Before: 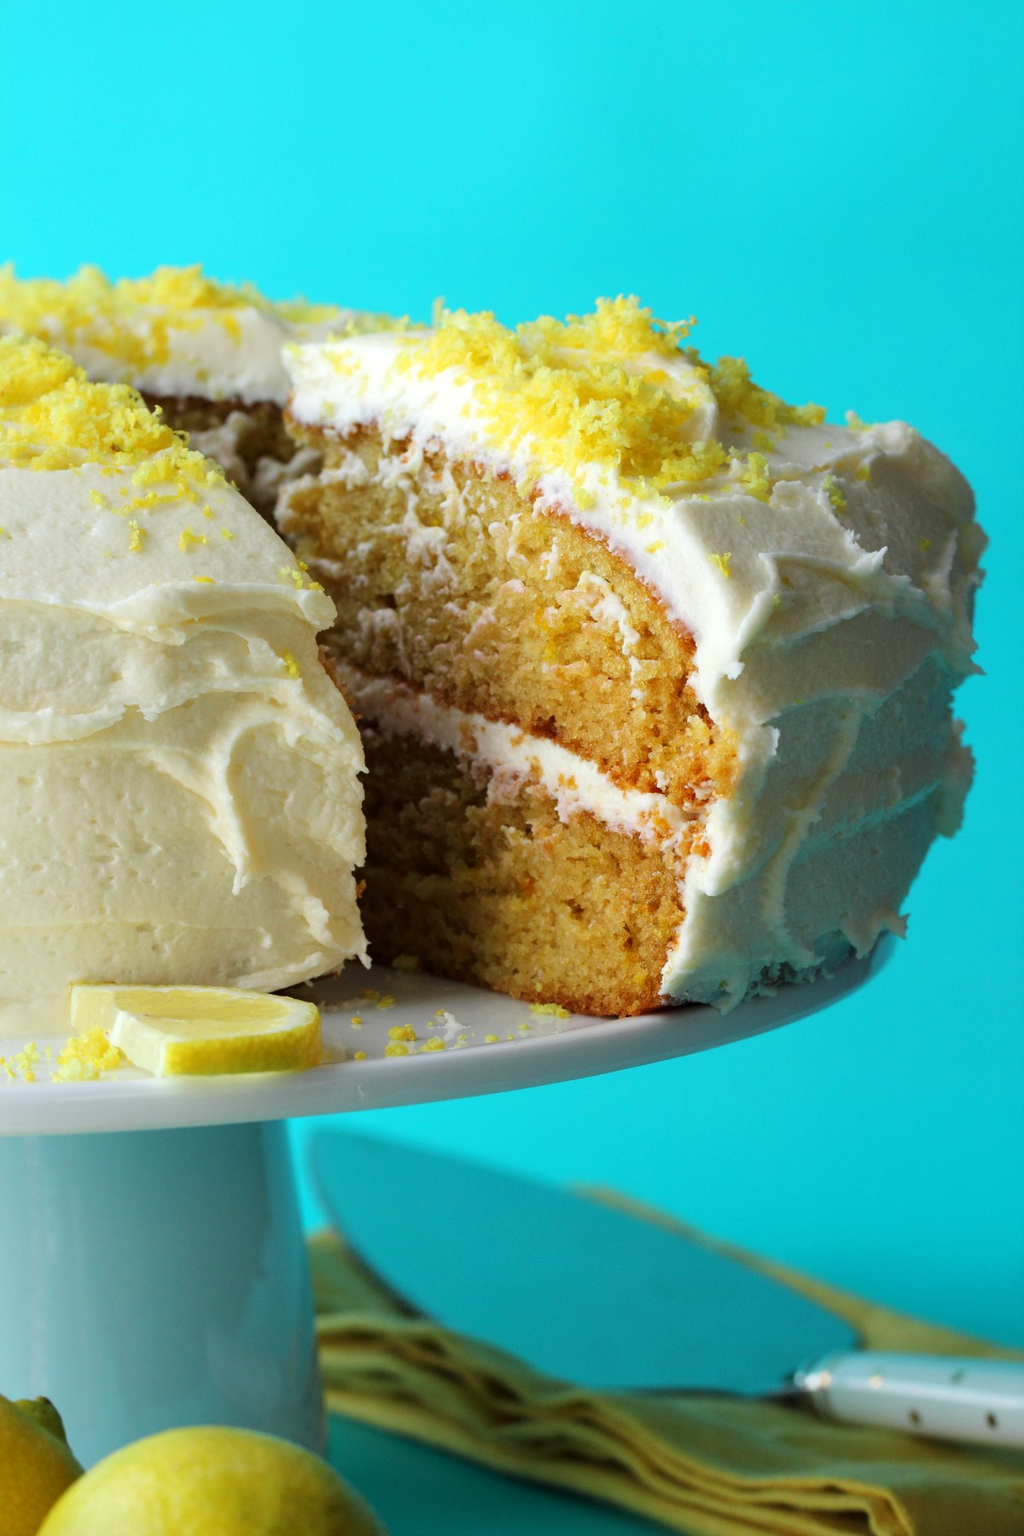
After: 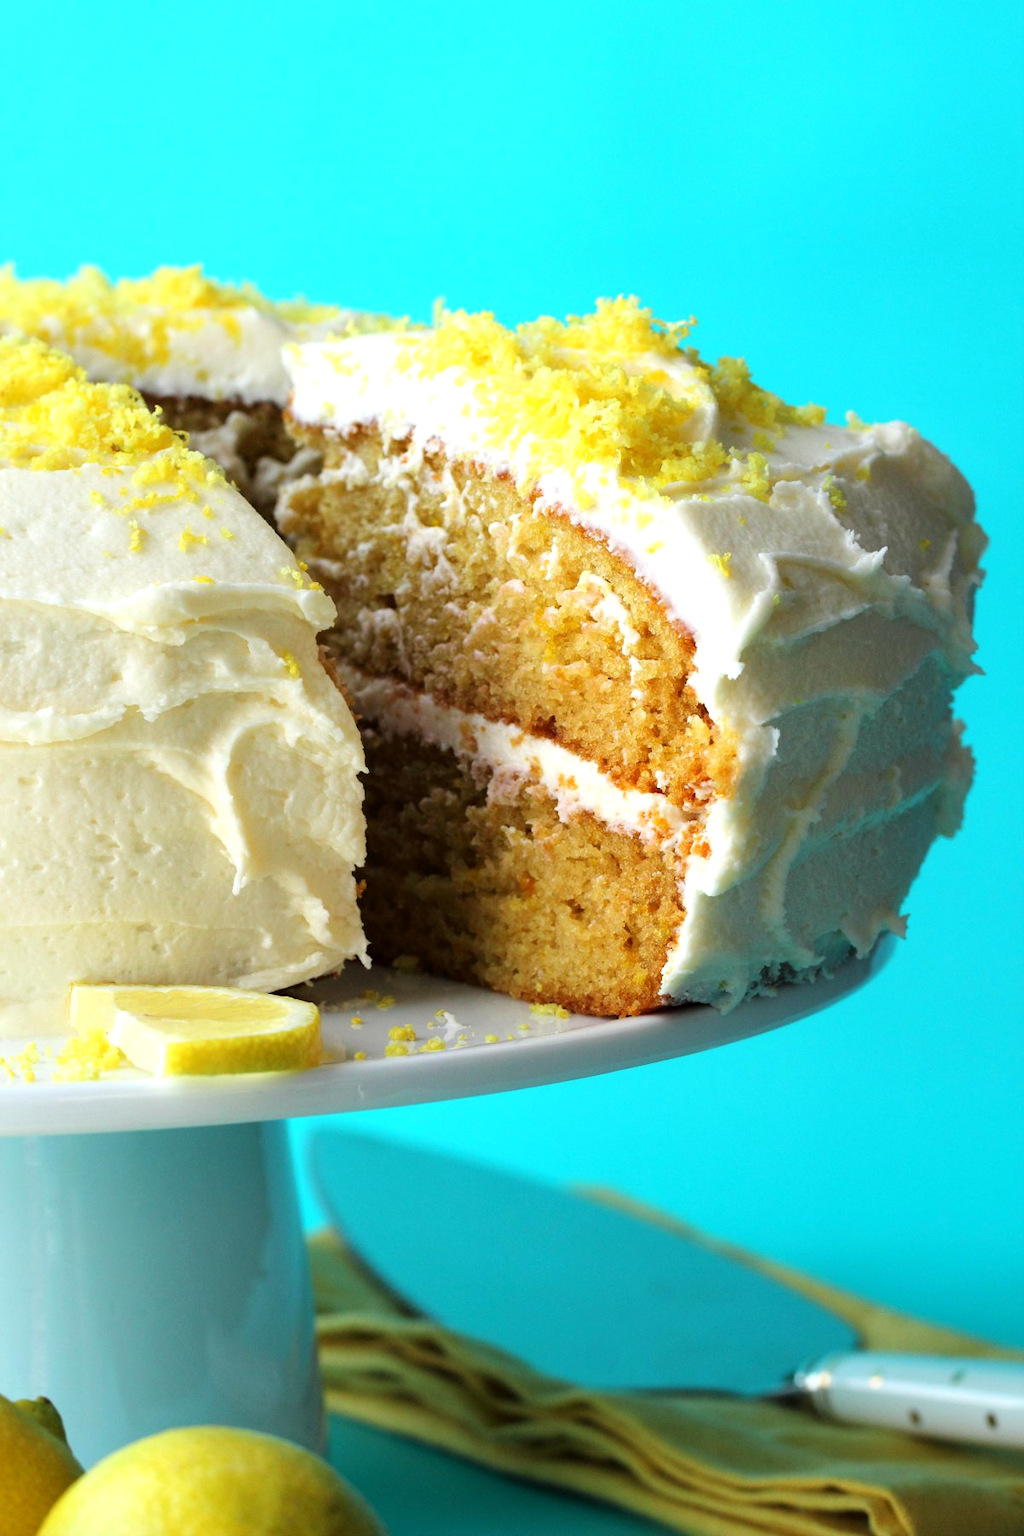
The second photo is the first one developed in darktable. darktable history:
tone equalizer: -8 EV -0.416 EV, -7 EV -0.389 EV, -6 EV -0.295 EV, -5 EV -0.208 EV, -3 EV 0.199 EV, -2 EV 0.326 EV, -1 EV 0.389 EV, +0 EV 0.422 EV
